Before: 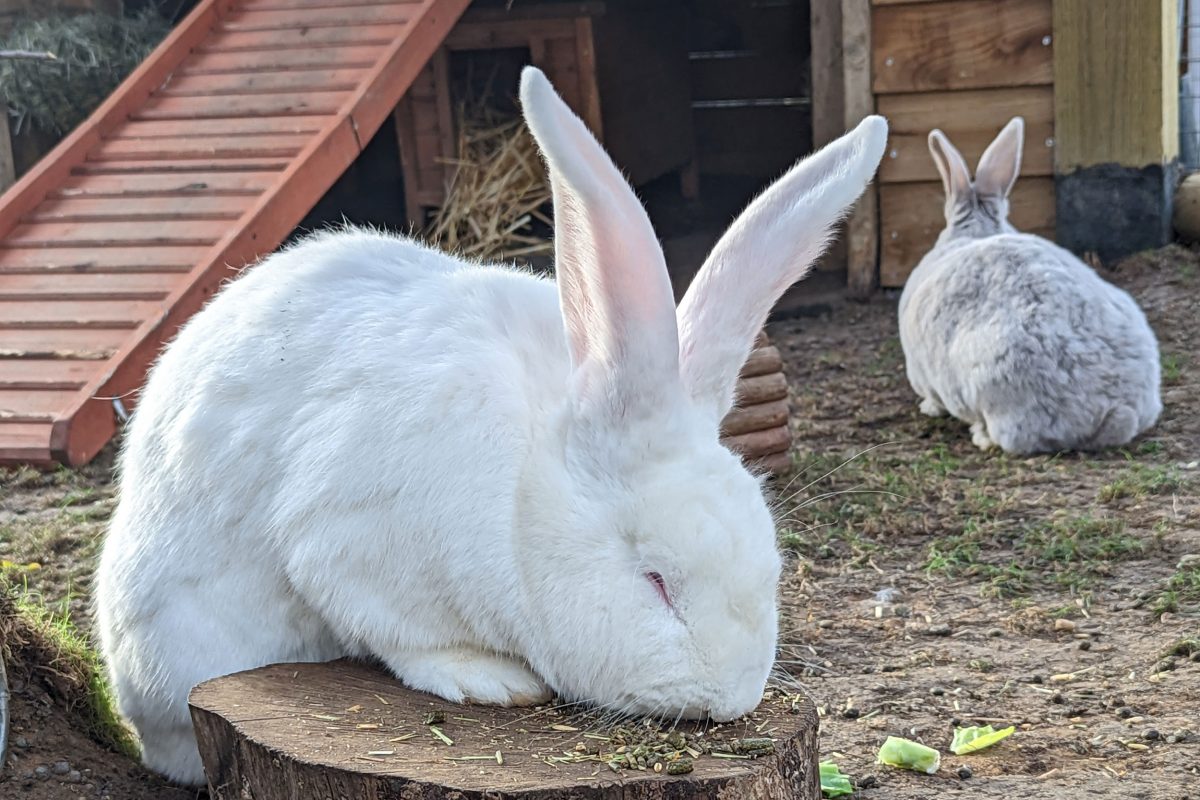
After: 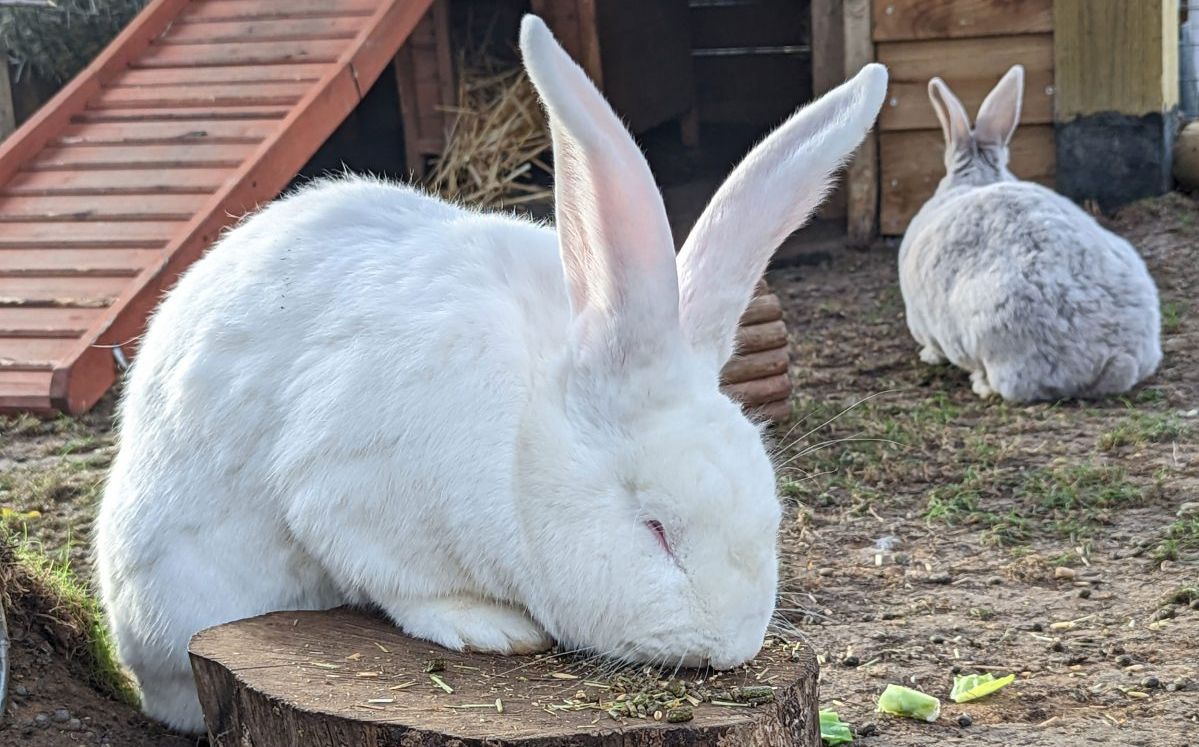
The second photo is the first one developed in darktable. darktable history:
crop and rotate: top 6.589%
